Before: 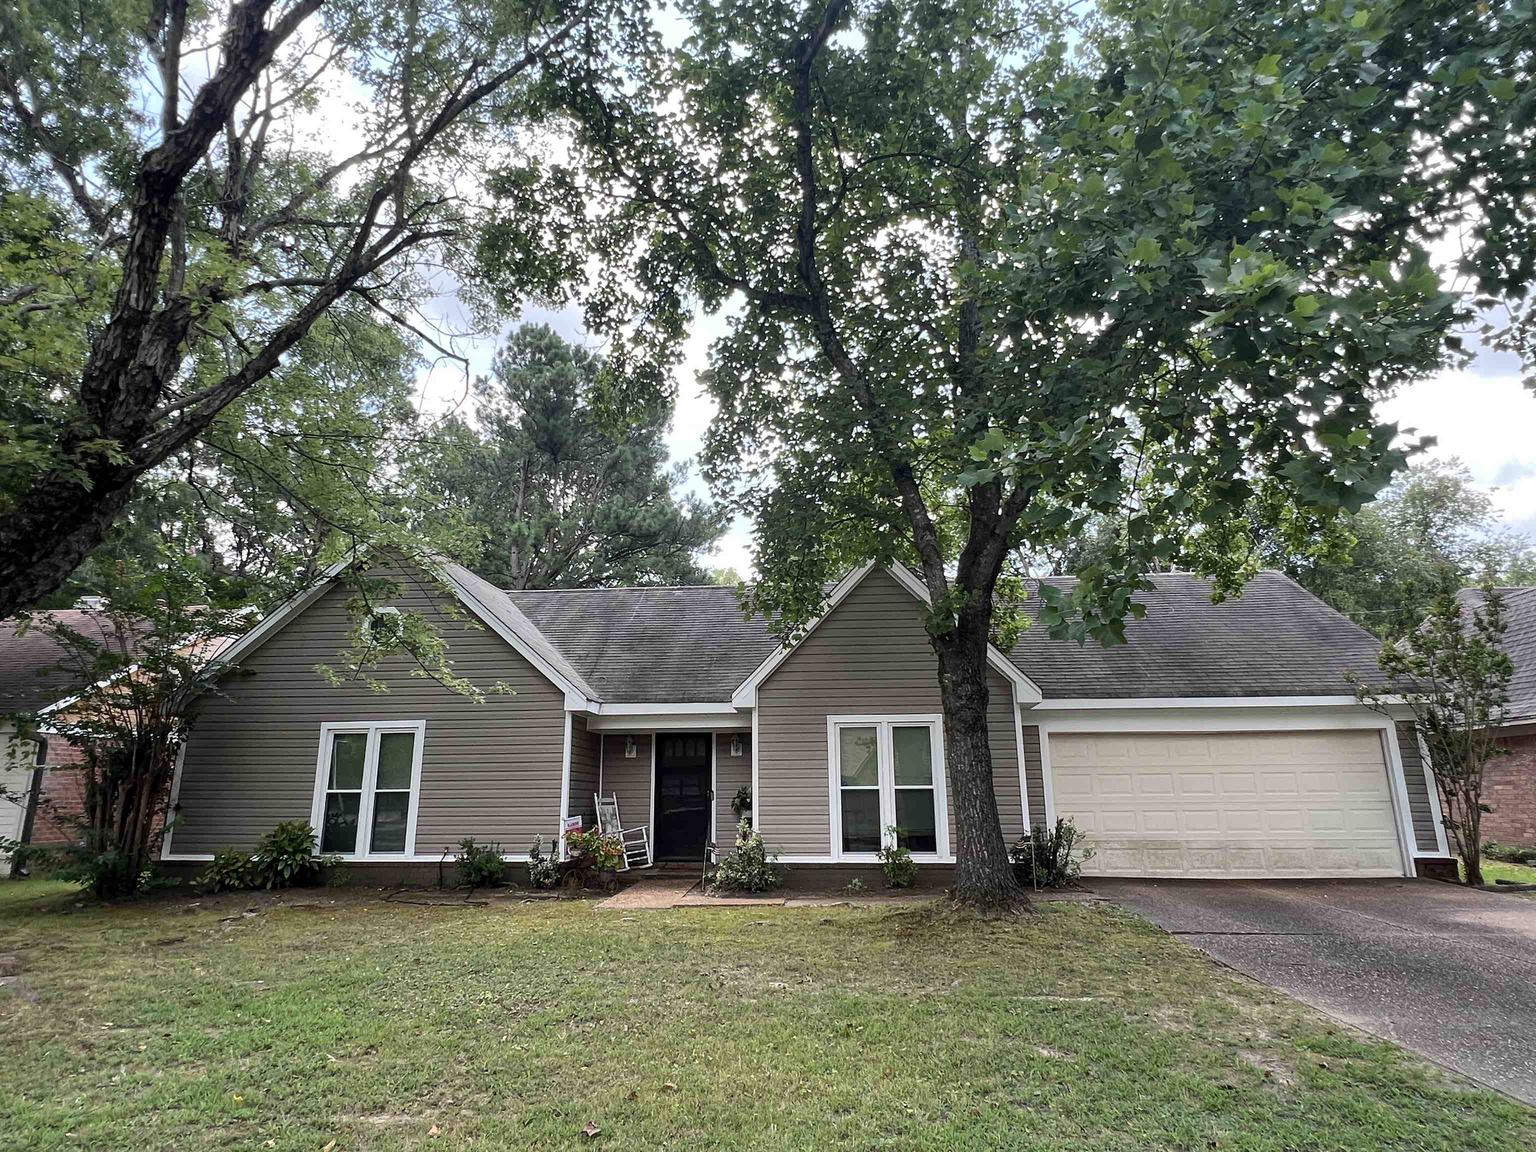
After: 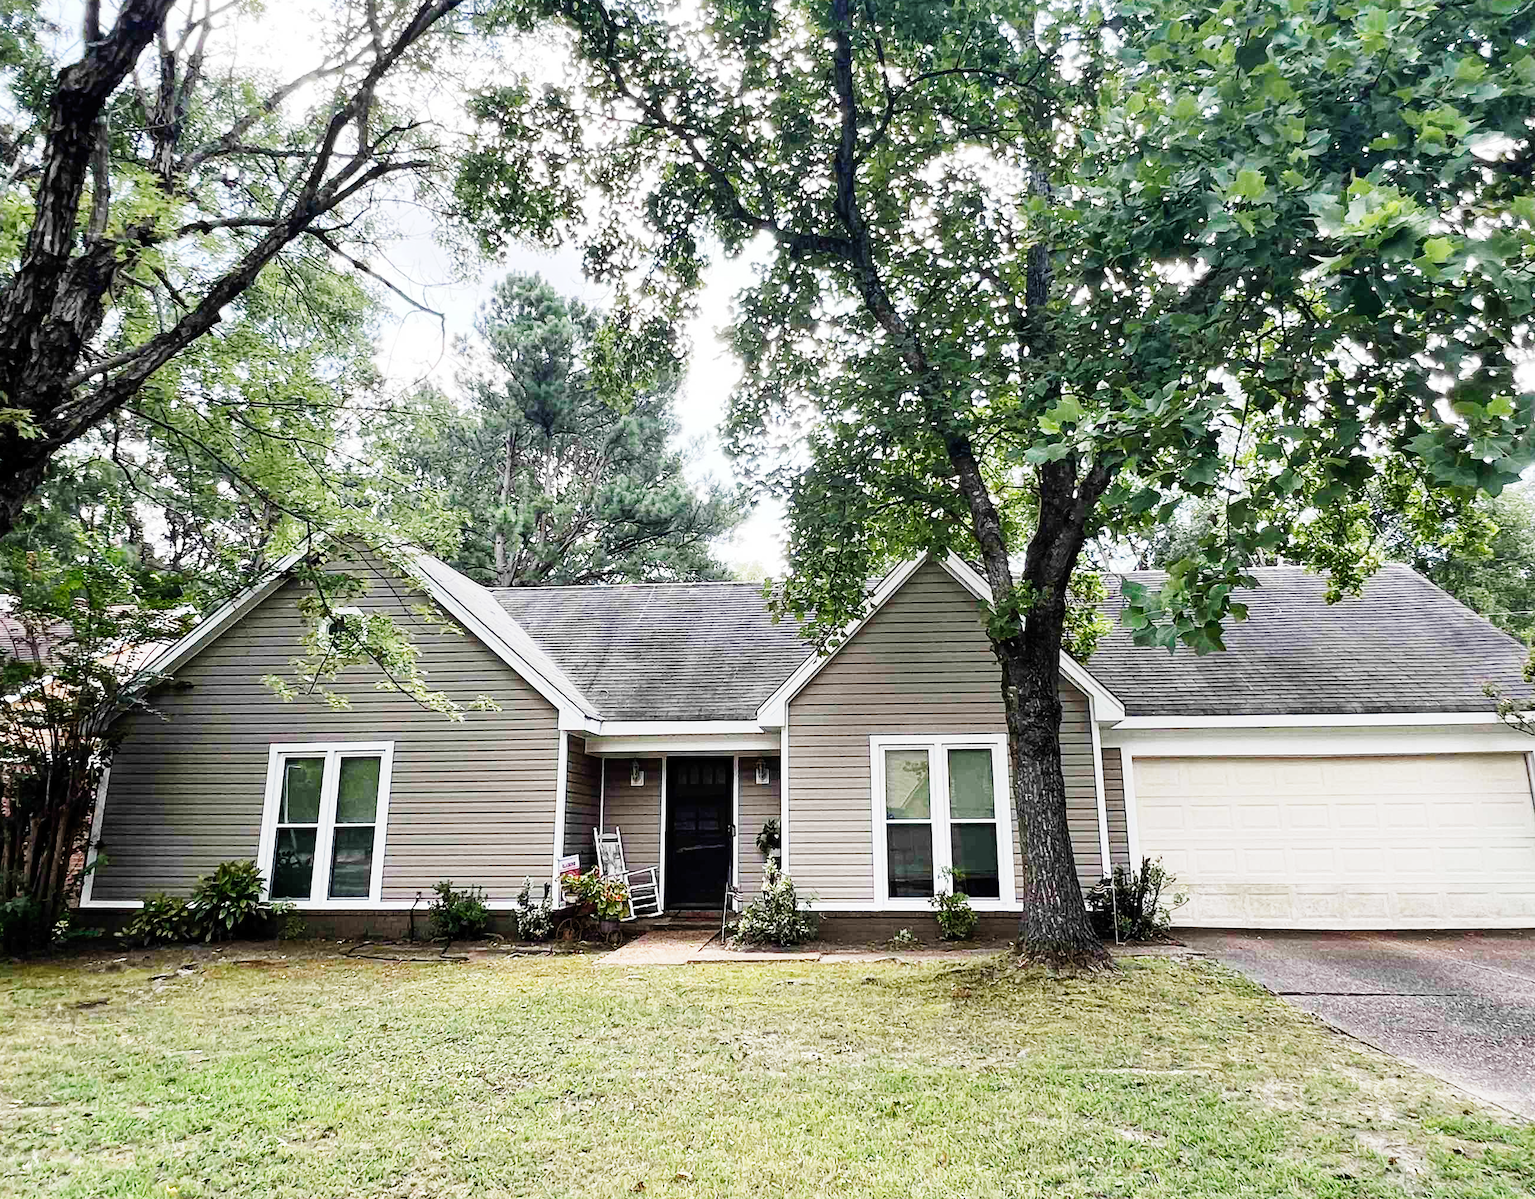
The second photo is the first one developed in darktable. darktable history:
base curve: curves: ch0 [(0, 0) (0, 0.001) (0.001, 0.001) (0.004, 0.002) (0.007, 0.004) (0.015, 0.013) (0.033, 0.045) (0.052, 0.096) (0.075, 0.17) (0.099, 0.241) (0.163, 0.42) (0.219, 0.55) (0.259, 0.616) (0.327, 0.722) (0.365, 0.765) (0.522, 0.873) (0.547, 0.881) (0.689, 0.919) (0.826, 0.952) (1, 1)], preserve colors none
crop: left 6.114%, top 8.281%, right 9.524%, bottom 3.875%
